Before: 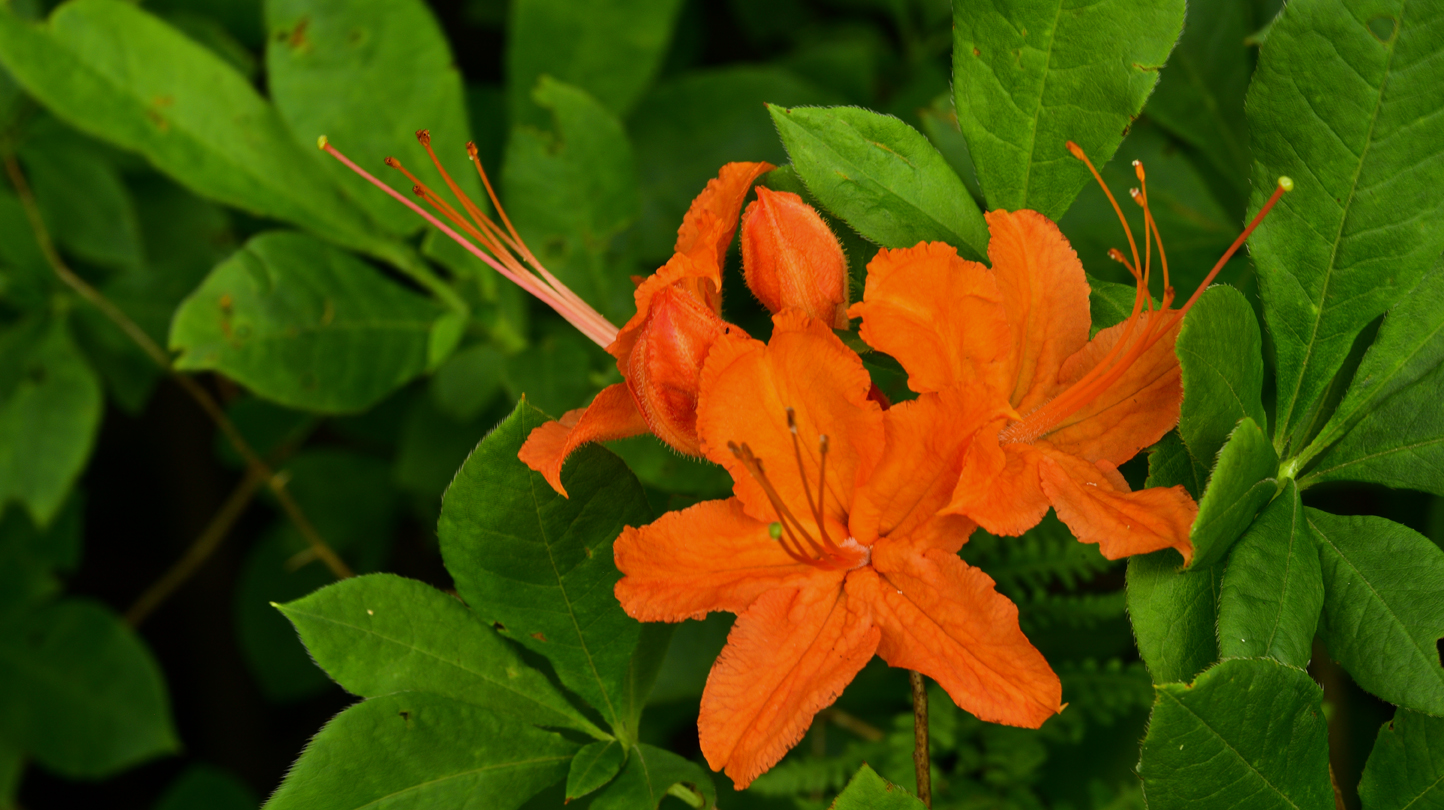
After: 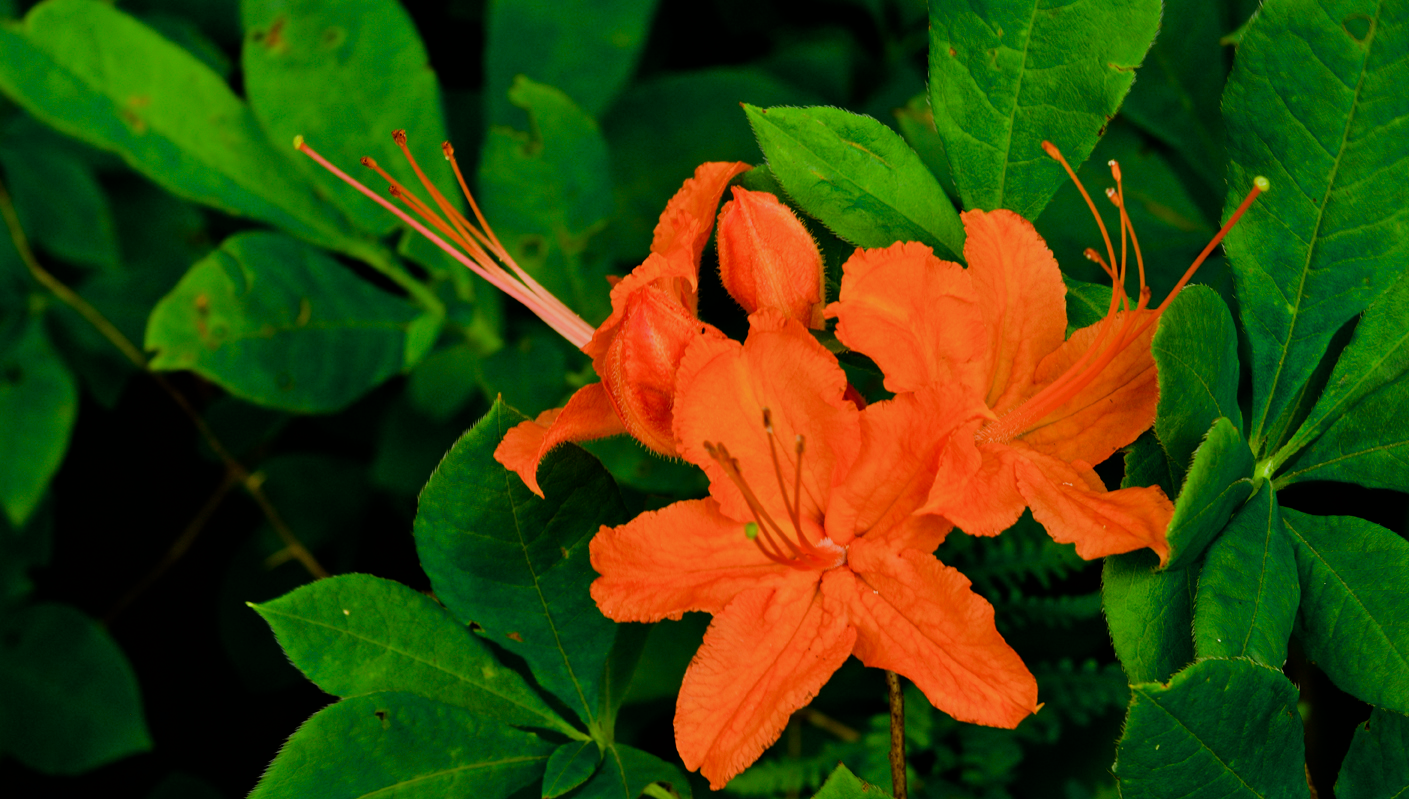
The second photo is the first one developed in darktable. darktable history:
white balance: red 0.976, blue 1.04
filmic rgb: black relative exposure -7.65 EV, hardness 4.02, contrast 1.1, highlights saturation mix -30%
crop and rotate: left 1.774%, right 0.633%, bottom 1.28%
